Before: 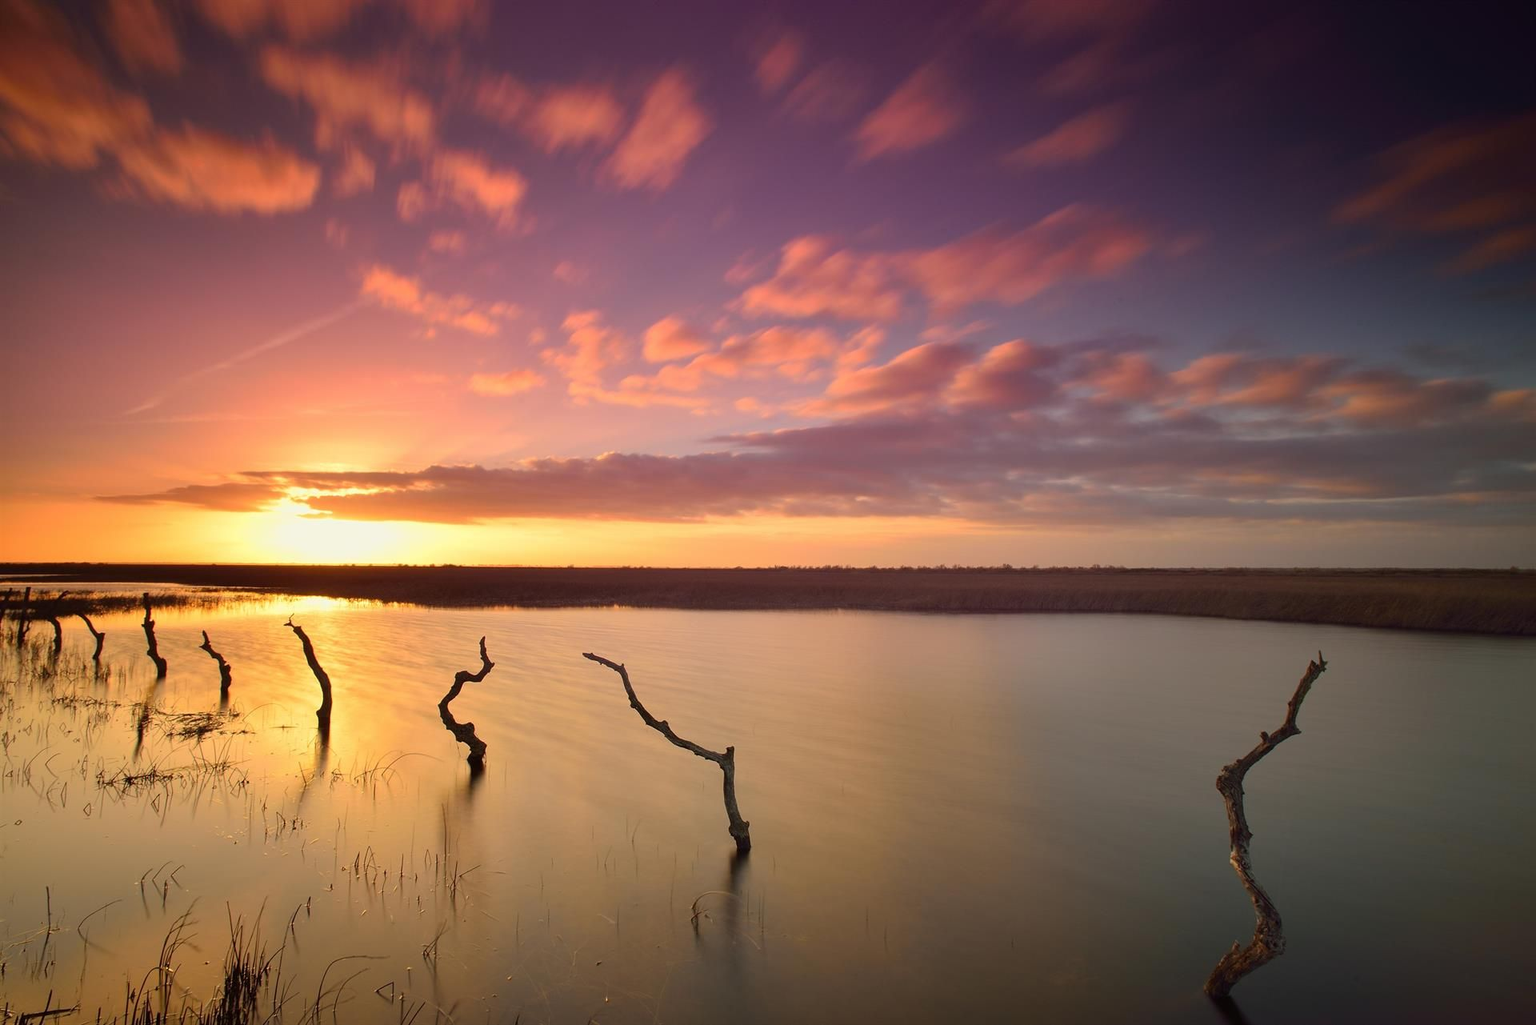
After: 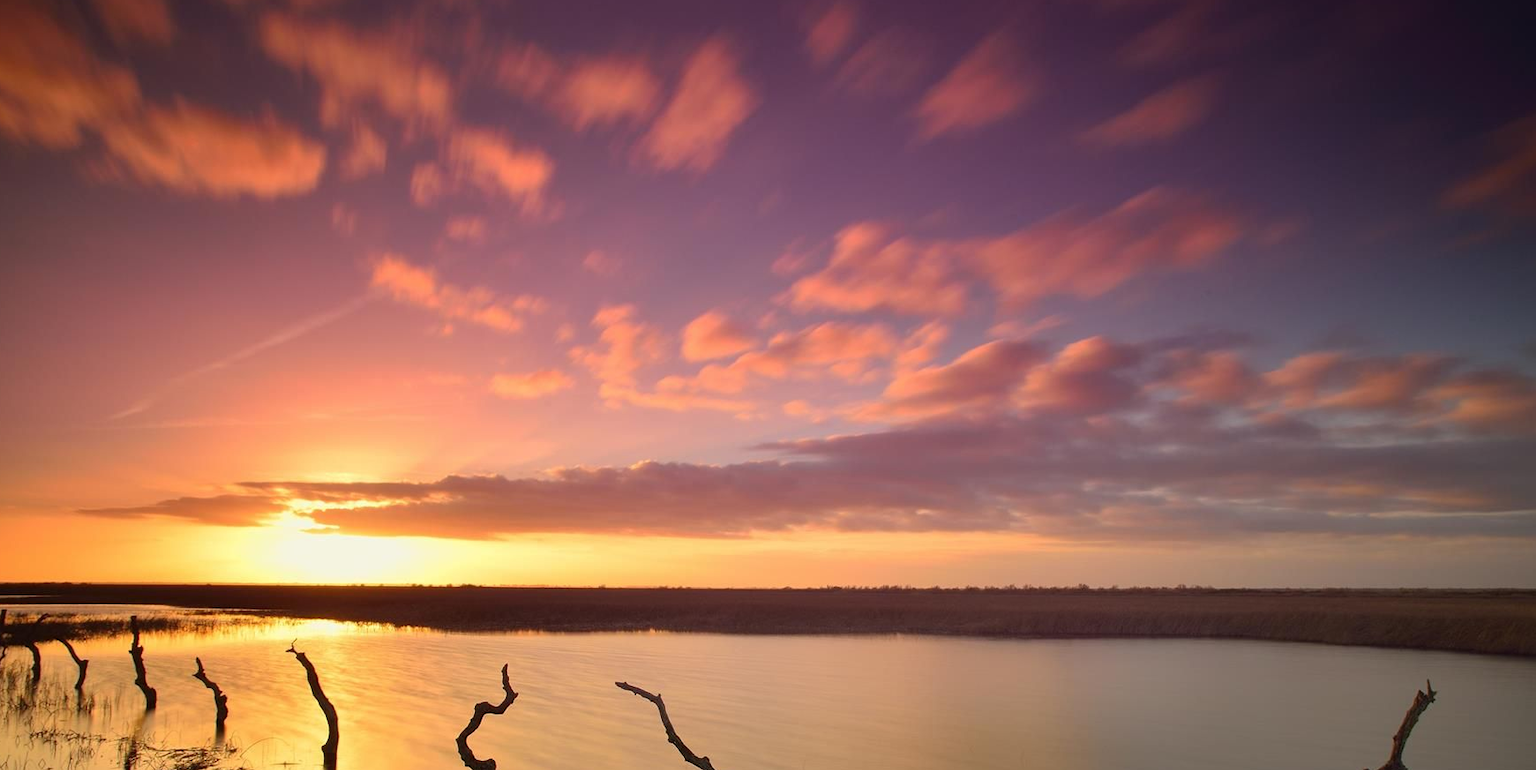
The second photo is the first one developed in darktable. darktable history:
crop: left 1.616%, top 3.384%, right 7.665%, bottom 28.442%
